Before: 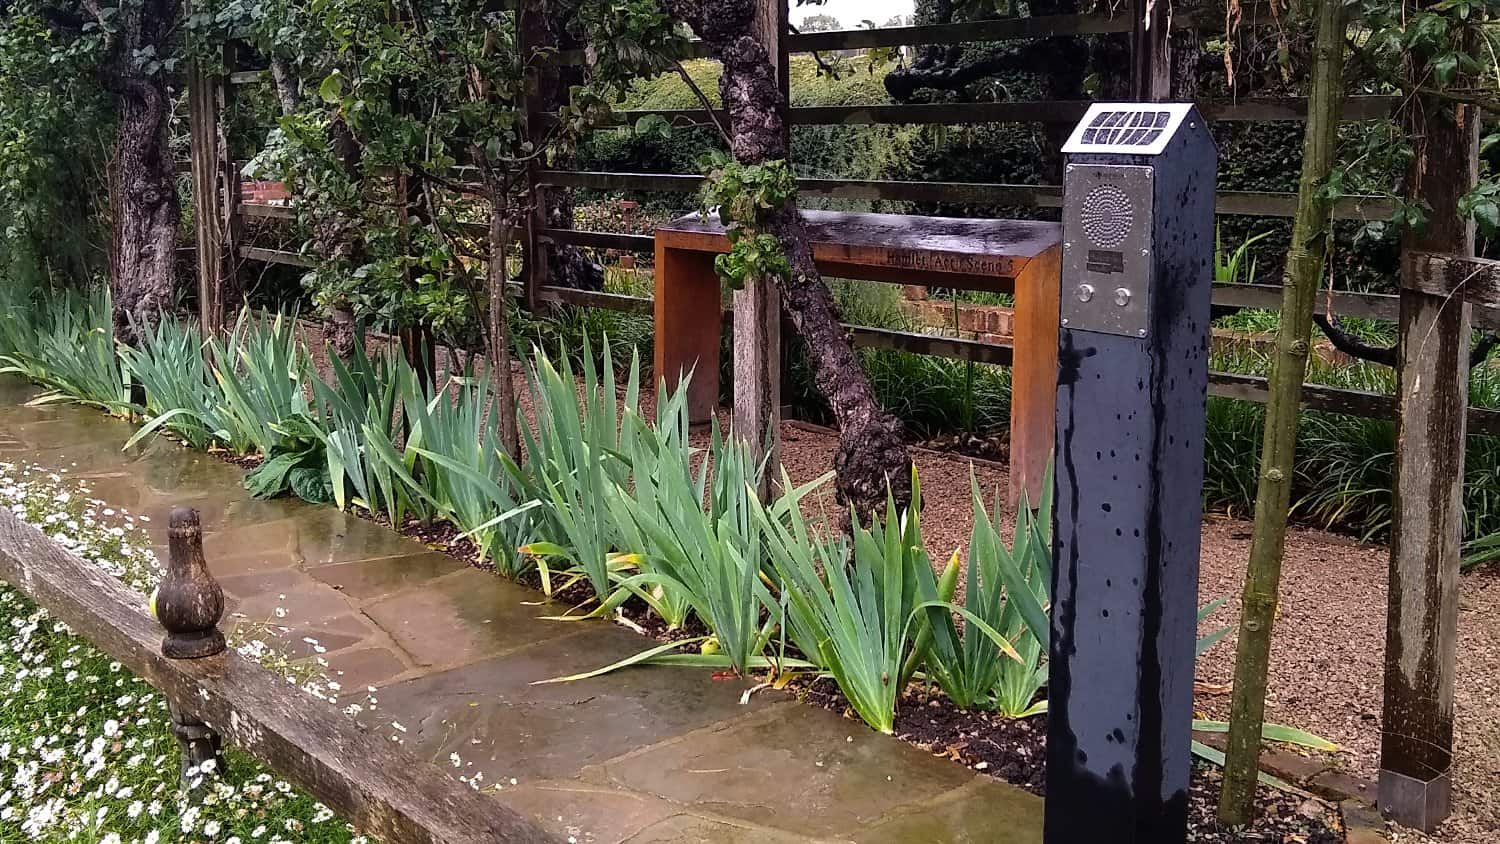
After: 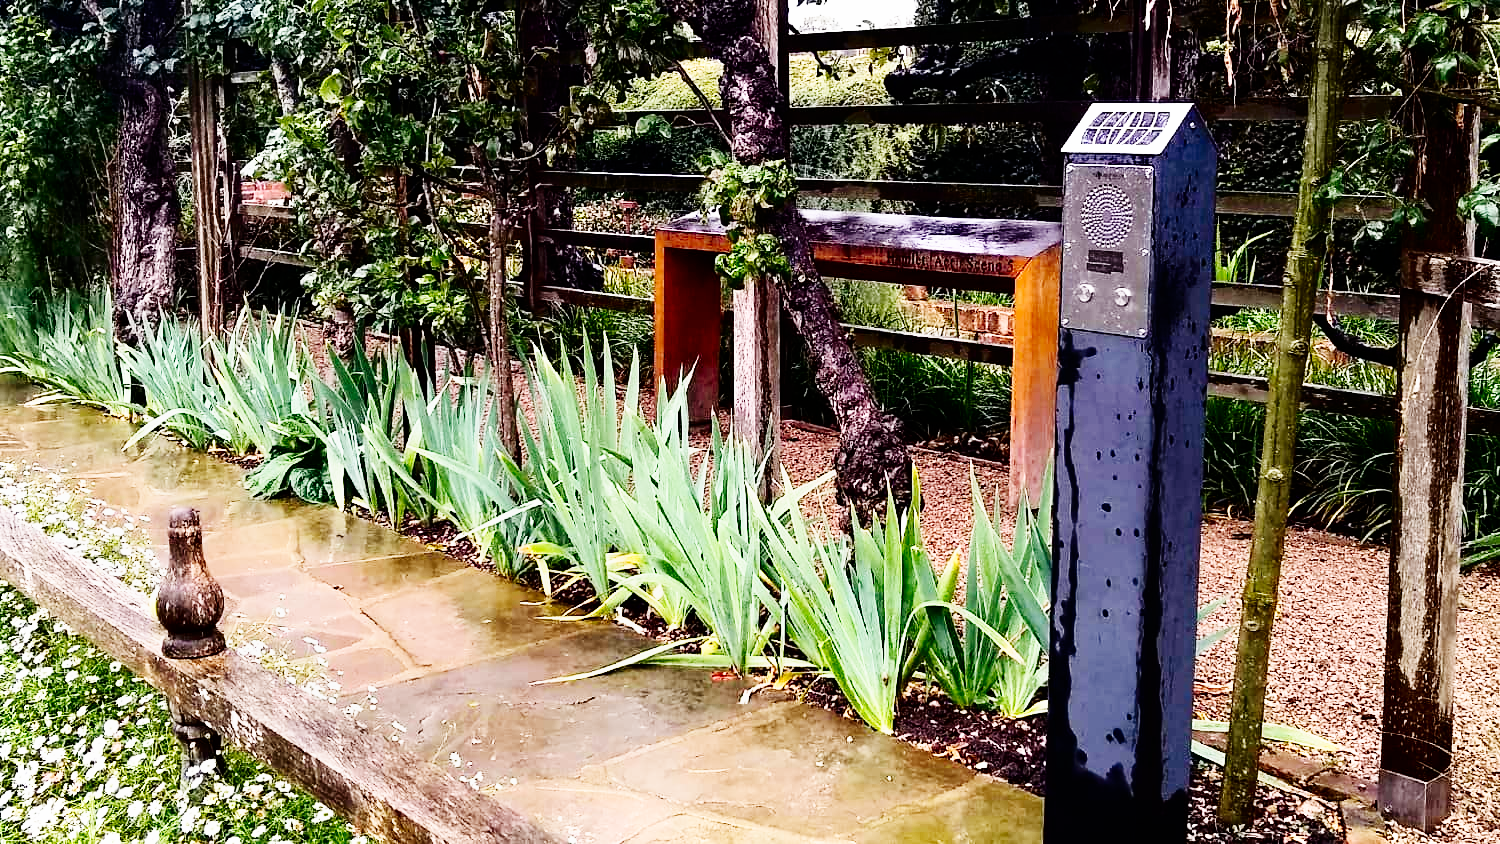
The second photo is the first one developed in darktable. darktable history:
shadows and highlights: shadows -62.32, white point adjustment -5.22, highlights 61.59
base curve: curves: ch0 [(0, 0) (0, 0) (0.002, 0.001) (0.008, 0.003) (0.019, 0.011) (0.037, 0.037) (0.064, 0.11) (0.102, 0.232) (0.152, 0.379) (0.216, 0.524) (0.296, 0.665) (0.394, 0.789) (0.512, 0.881) (0.651, 0.945) (0.813, 0.986) (1, 1)], preserve colors none
